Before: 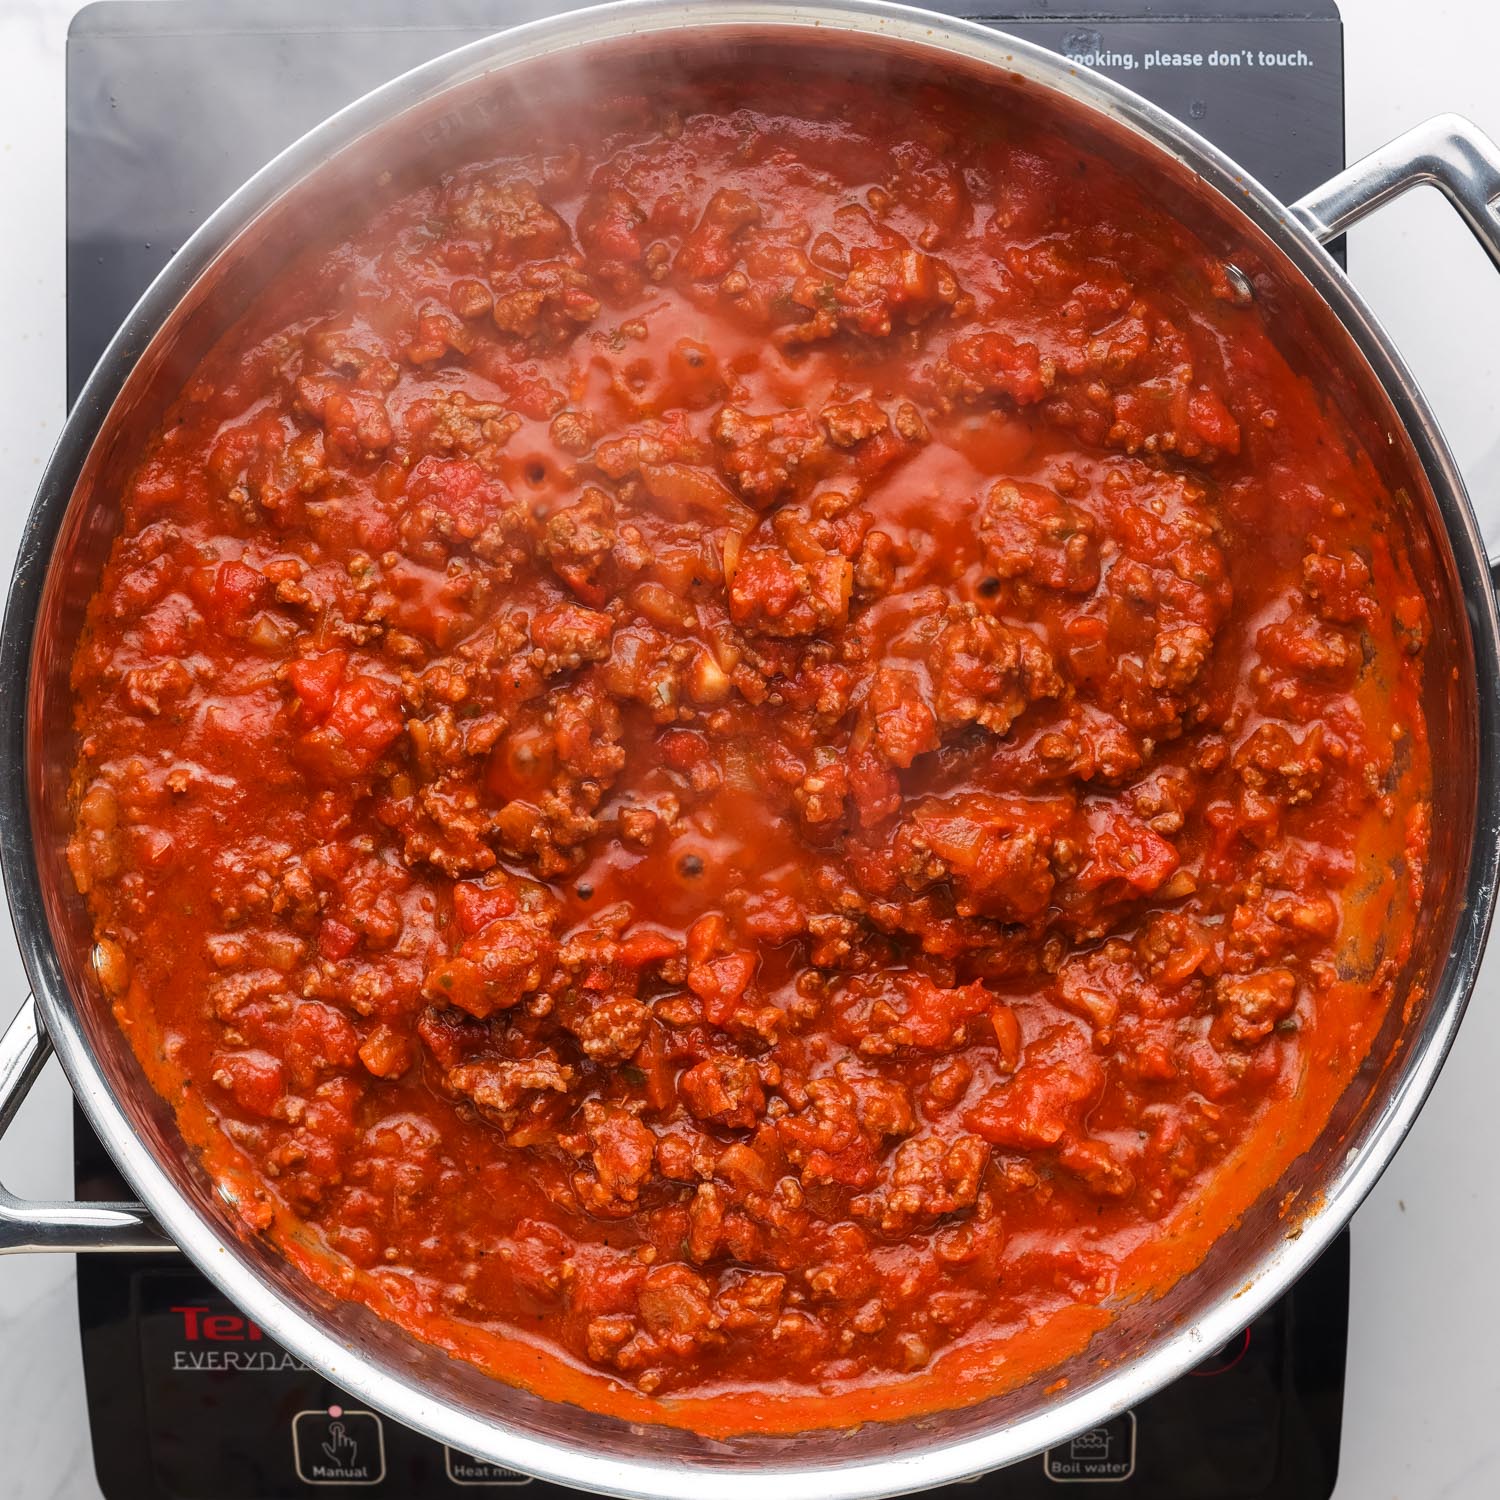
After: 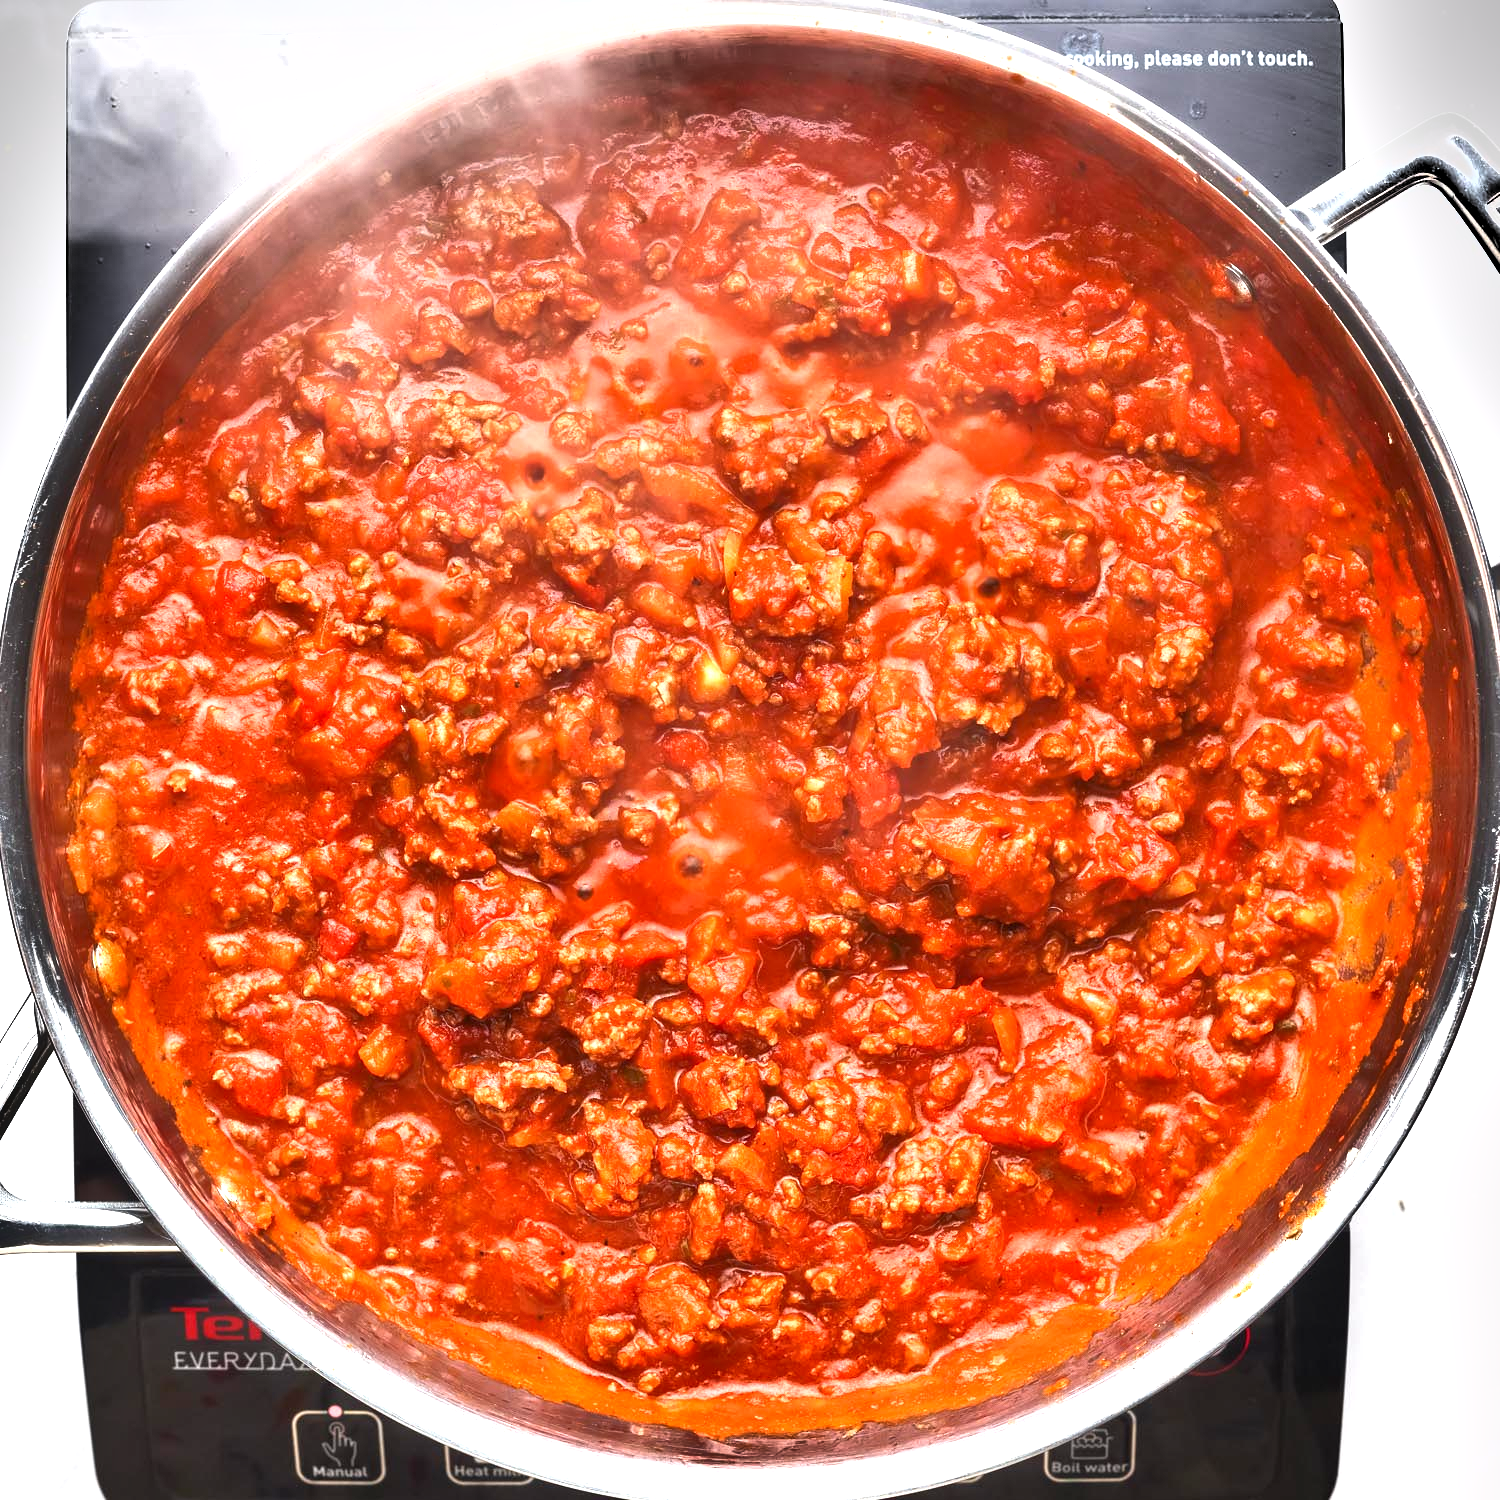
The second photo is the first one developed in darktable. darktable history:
exposure: black level correction 0, exposure 1.376 EV, compensate highlight preservation false
shadows and highlights: white point adjustment 0.037, highlights color adjustment 0.854%, soften with gaussian
